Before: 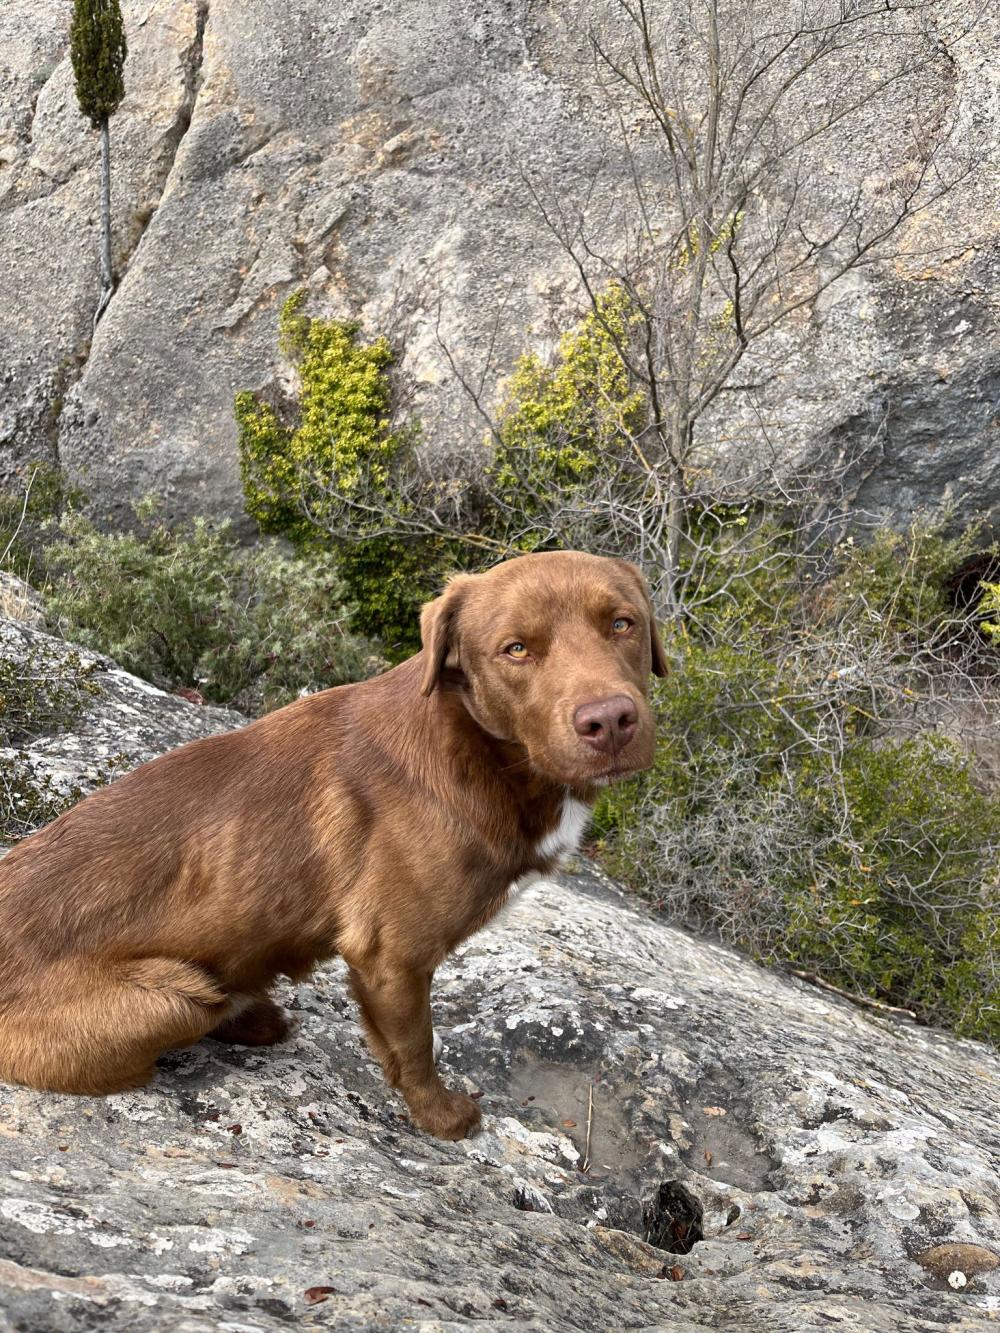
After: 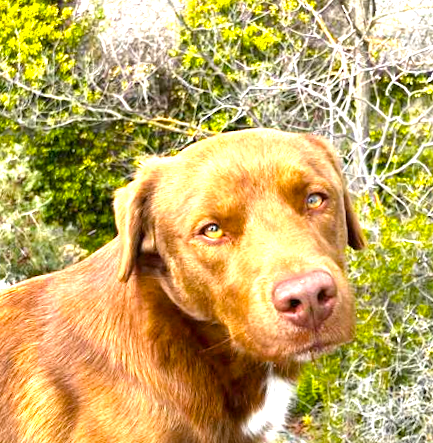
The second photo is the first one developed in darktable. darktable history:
rotate and perspective: rotation -3.18°, automatic cropping off
exposure: black level correction 0, exposure 1.7 EV, compensate exposure bias true, compensate highlight preservation false
crop: left 31.751%, top 32.172%, right 27.8%, bottom 35.83%
color balance rgb: linear chroma grading › global chroma 15%, perceptual saturation grading › global saturation 30%
